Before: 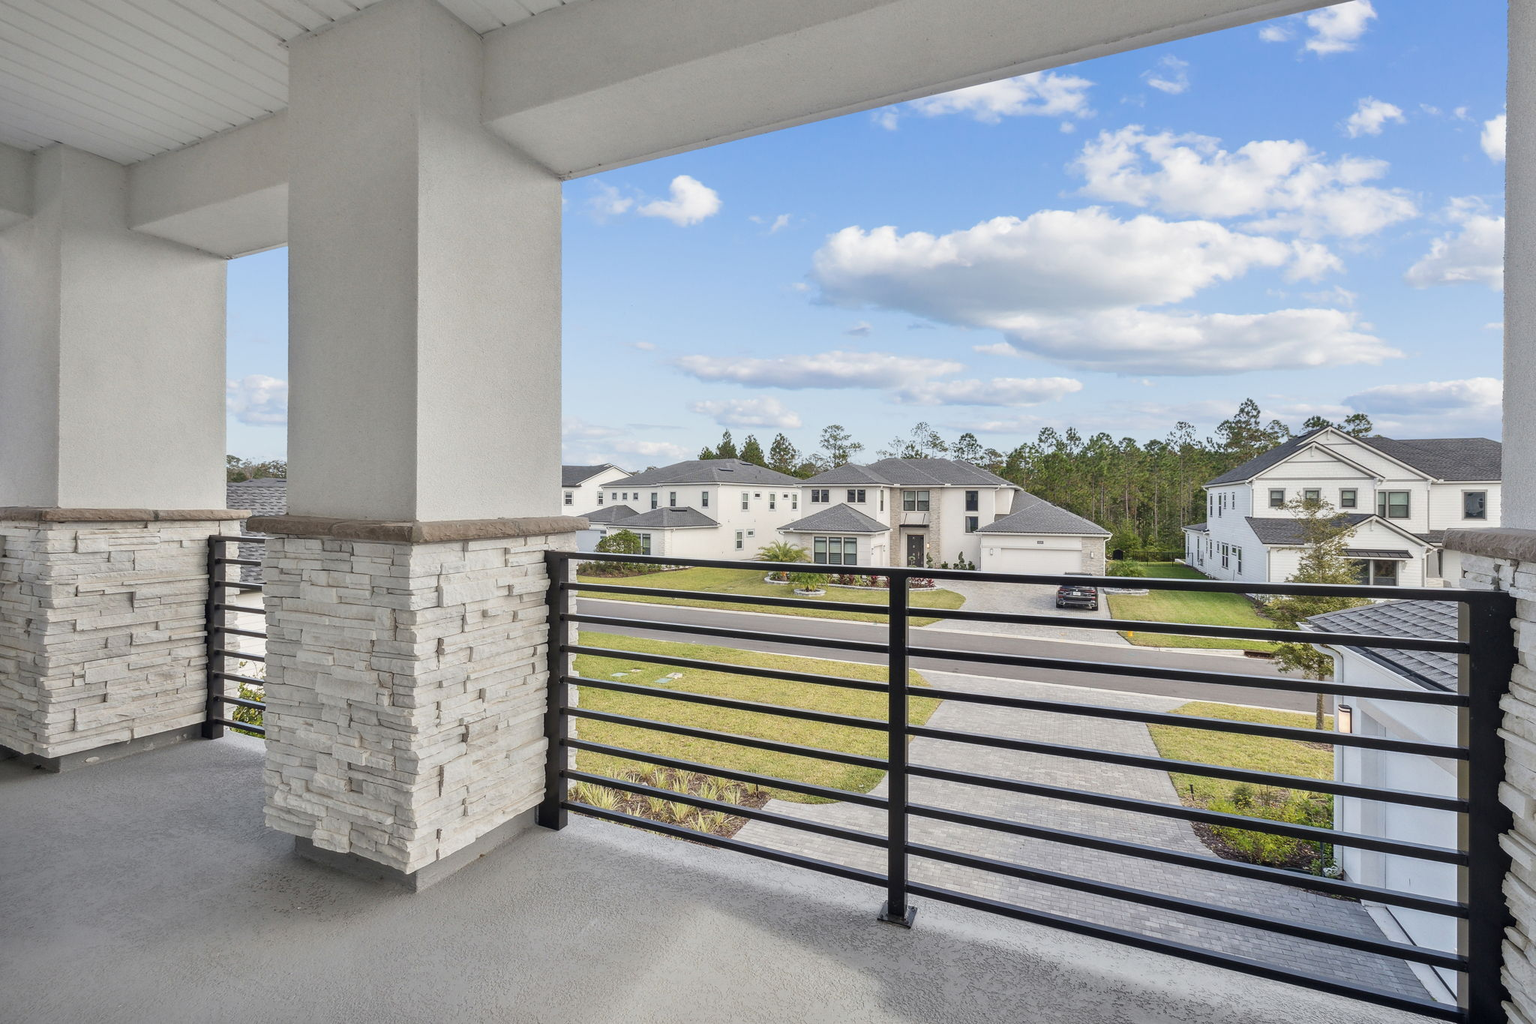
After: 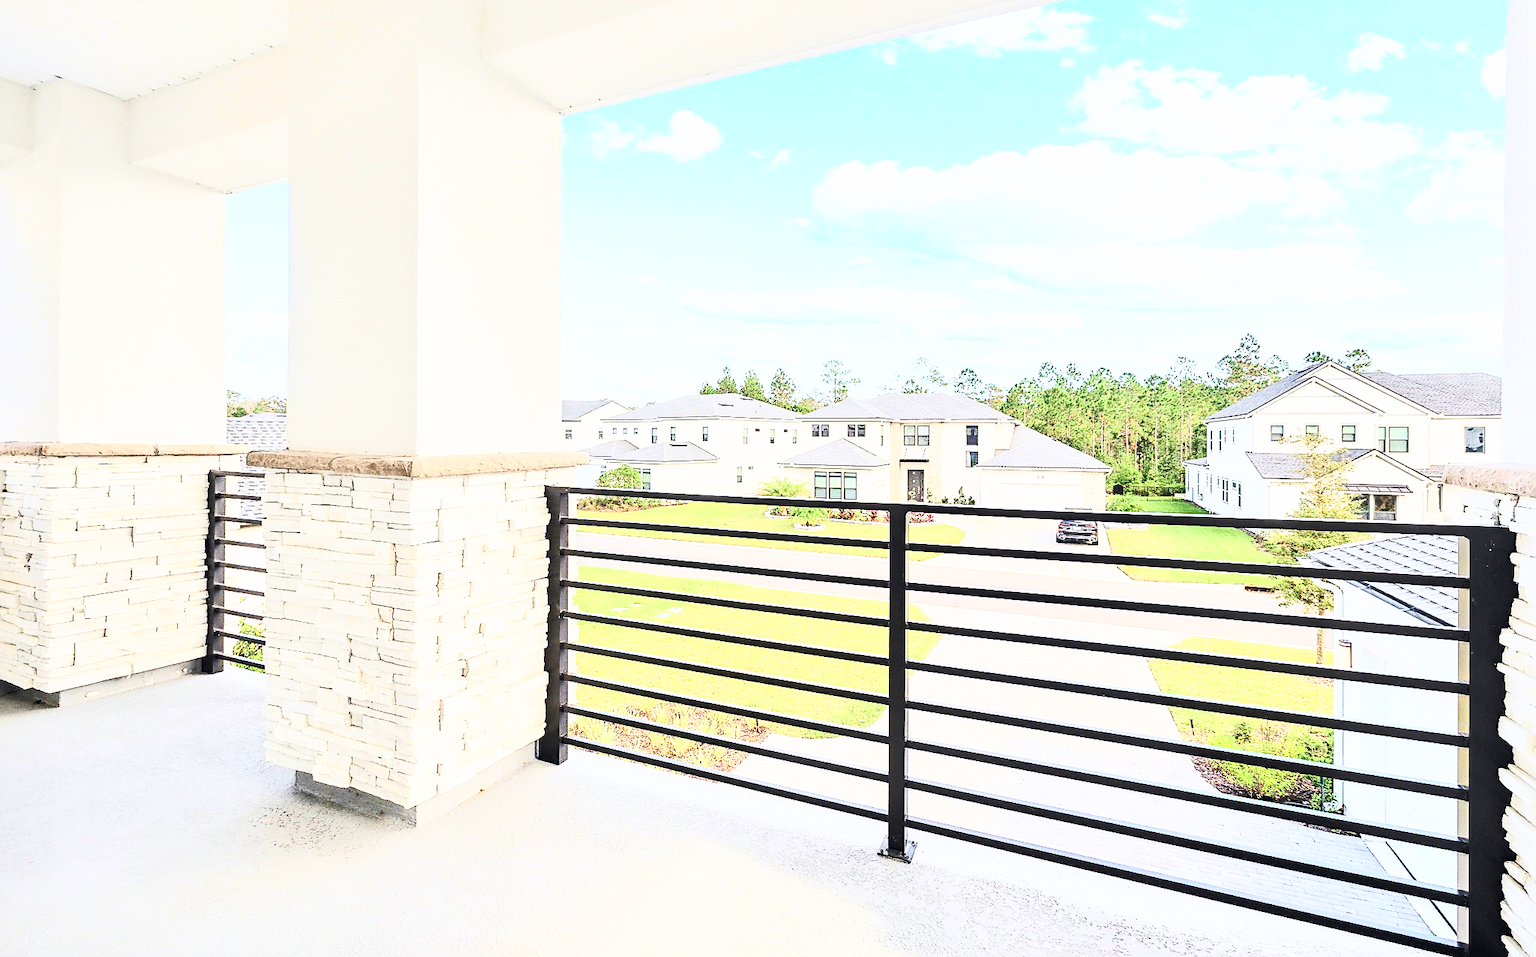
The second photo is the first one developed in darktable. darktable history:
contrast brightness saturation: contrast 0.391, brightness 0.512
tone curve: curves: ch0 [(0, 0.013) (0.054, 0.018) (0.205, 0.191) (0.289, 0.292) (0.39, 0.424) (0.493, 0.551) (0.647, 0.752) (0.796, 0.887) (1, 0.998)]; ch1 [(0, 0) (0.371, 0.339) (0.477, 0.452) (0.494, 0.495) (0.501, 0.501) (0.51, 0.516) (0.54, 0.557) (0.572, 0.605) (0.625, 0.687) (0.774, 0.841) (1, 1)]; ch2 [(0, 0) (0.32, 0.281) (0.403, 0.399) (0.441, 0.428) (0.47, 0.469) (0.498, 0.496) (0.524, 0.543) (0.551, 0.579) (0.633, 0.665) (0.7, 0.711) (1, 1)], color space Lab, independent channels, preserve colors none
base curve: curves: ch0 [(0, 0) (0.032, 0.037) (0.105, 0.228) (0.435, 0.76) (0.856, 0.983) (1, 1)], preserve colors none
sharpen: on, module defaults
crop and rotate: top 6.416%
